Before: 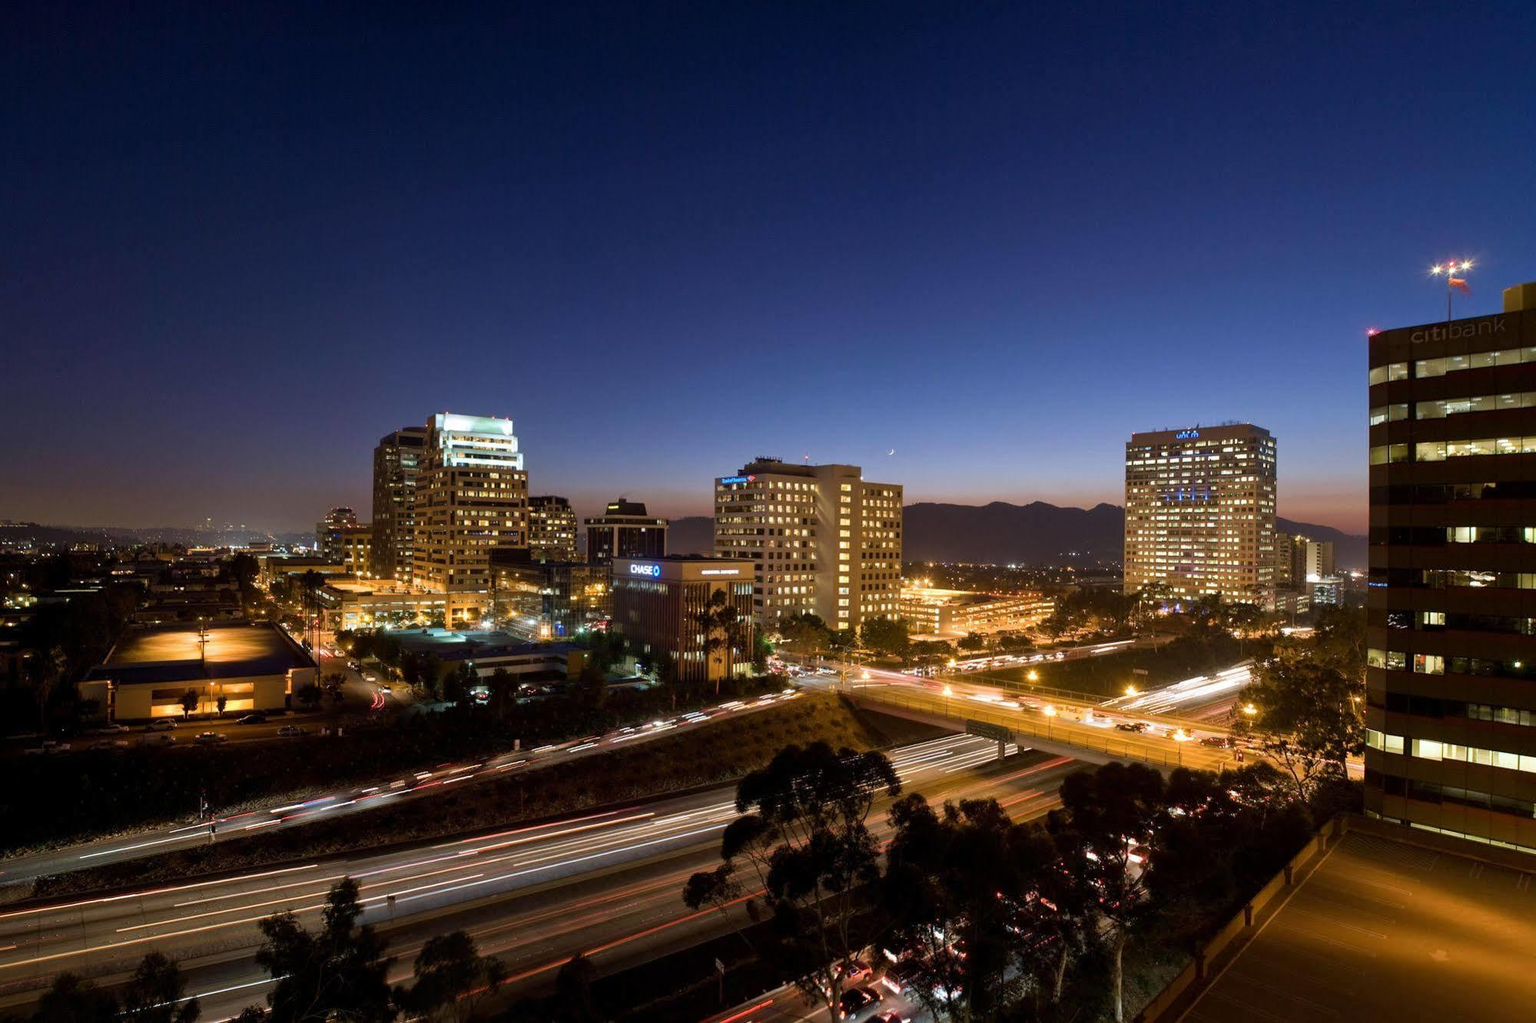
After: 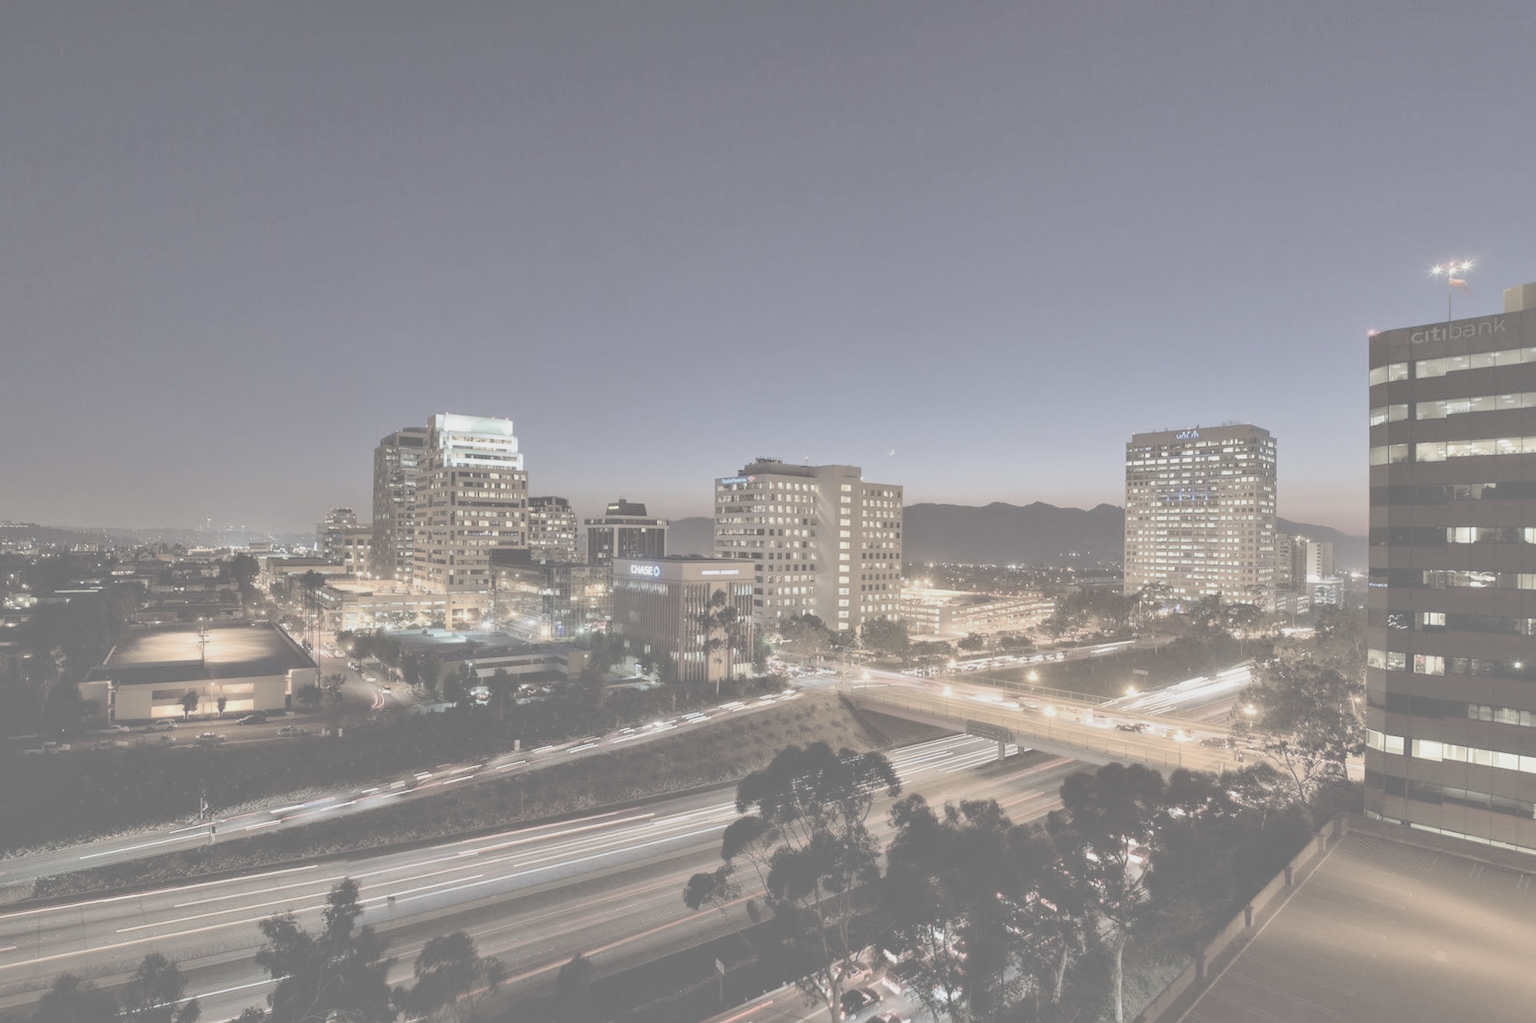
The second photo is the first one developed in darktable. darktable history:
contrast brightness saturation: contrast -0.32, brightness 0.75, saturation -0.78
tone equalizer: on, module defaults
shadows and highlights: low approximation 0.01, soften with gaussian
